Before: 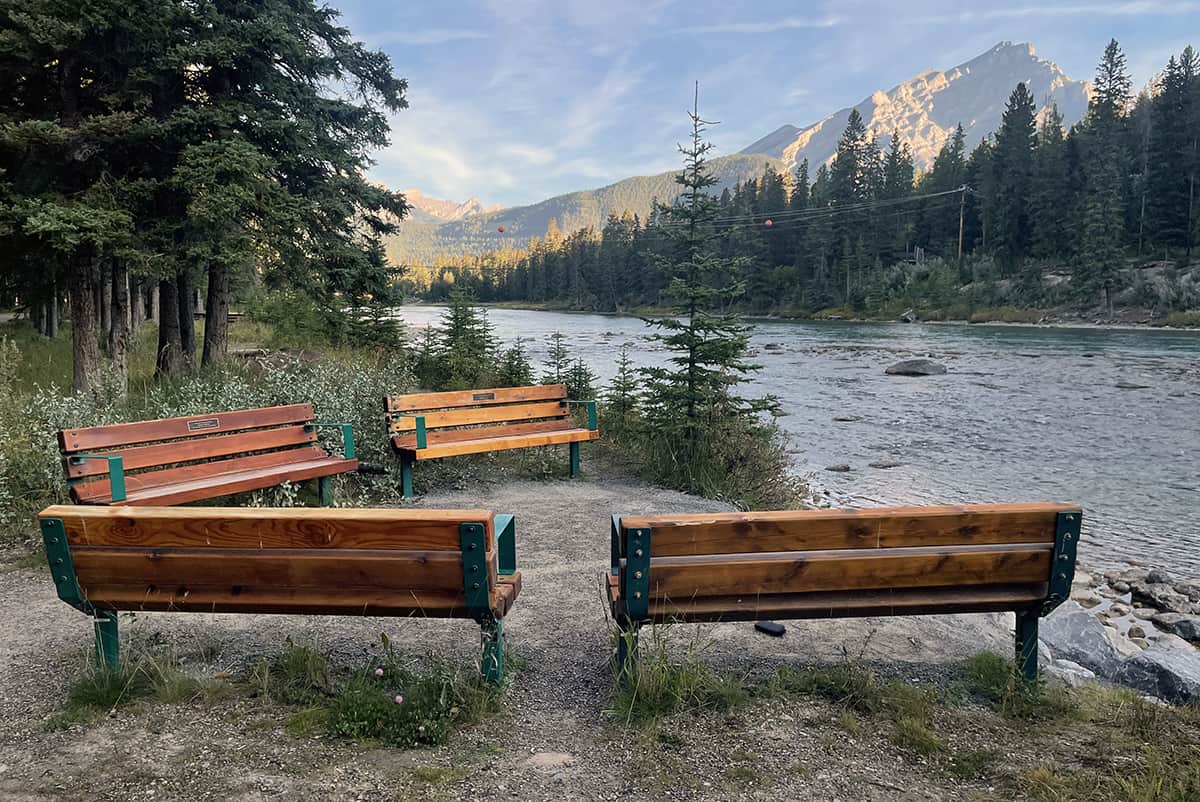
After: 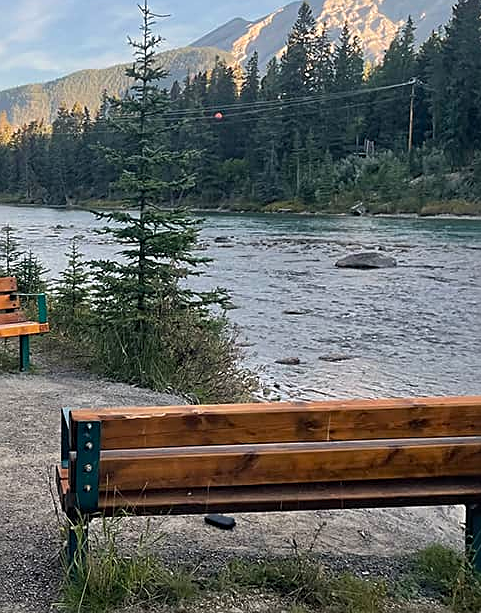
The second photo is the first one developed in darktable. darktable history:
crop: left 45.874%, top 13.462%, right 14.005%, bottom 10.022%
sharpen: on, module defaults
